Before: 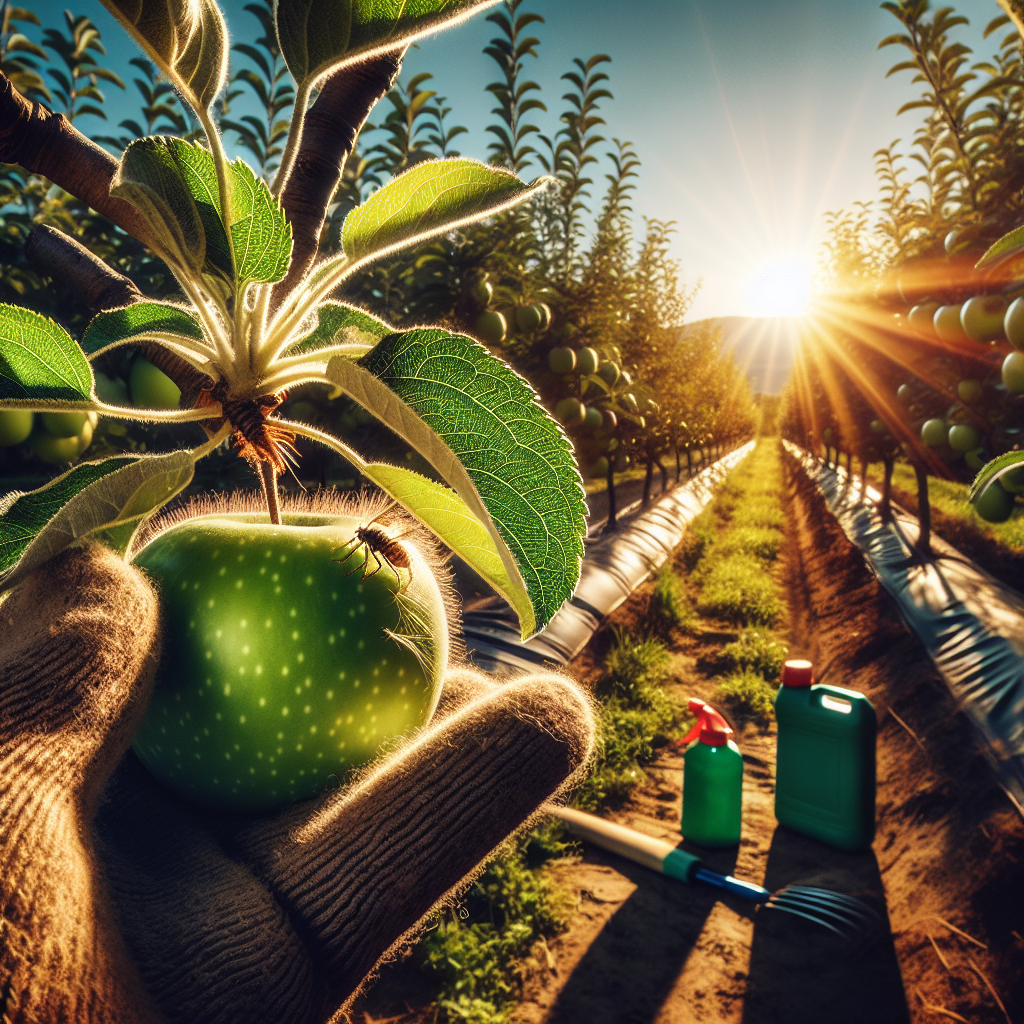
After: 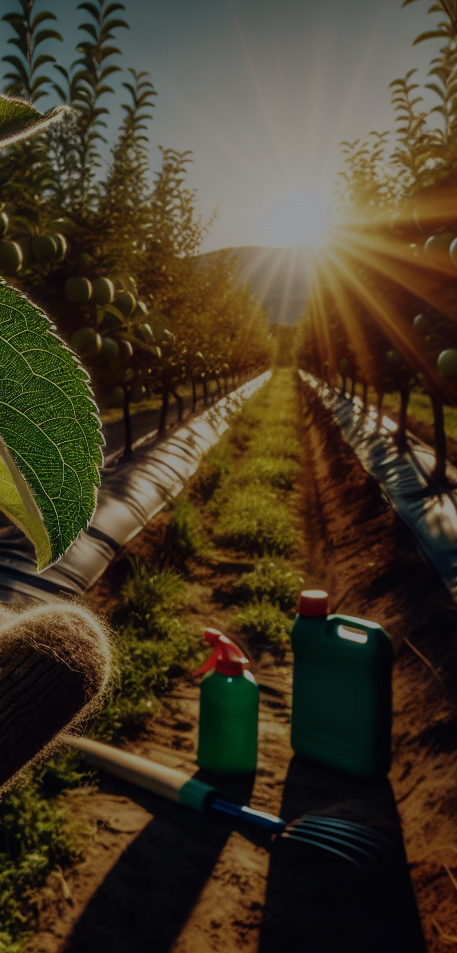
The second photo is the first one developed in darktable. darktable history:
crop: left 47.295%, top 6.862%, right 8.054%
tone equalizer: -8 EV -2 EV, -7 EV -1.97 EV, -6 EV -1.97 EV, -5 EV -2 EV, -4 EV -1.97 EV, -3 EV -1.97 EV, -2 EV -1.99 EV, -1 EV -1.63 EV, +0 EV -2 EV, edges refinement/feathering 500, mask exposure compensation -1.57 EV, preserve details no
